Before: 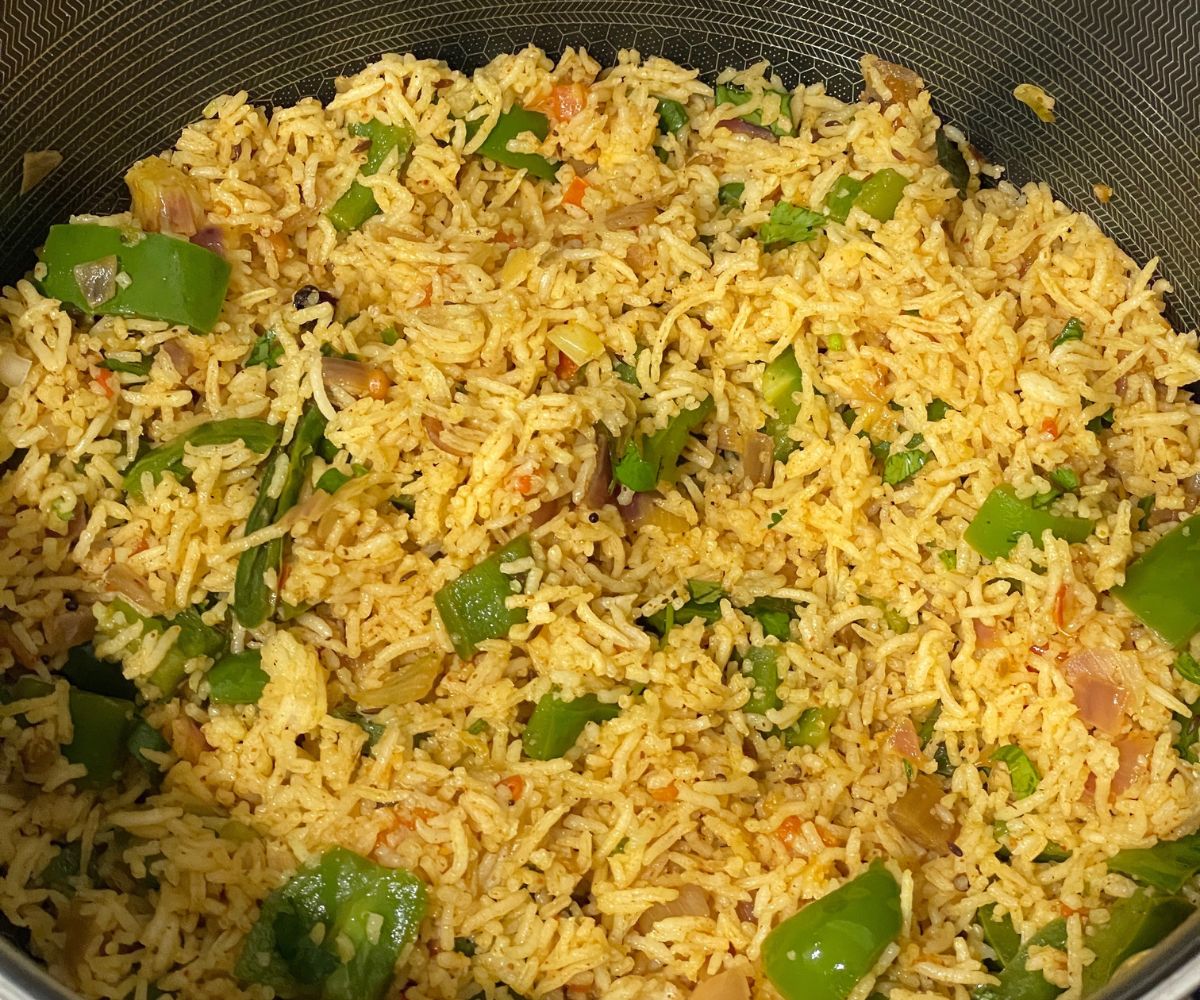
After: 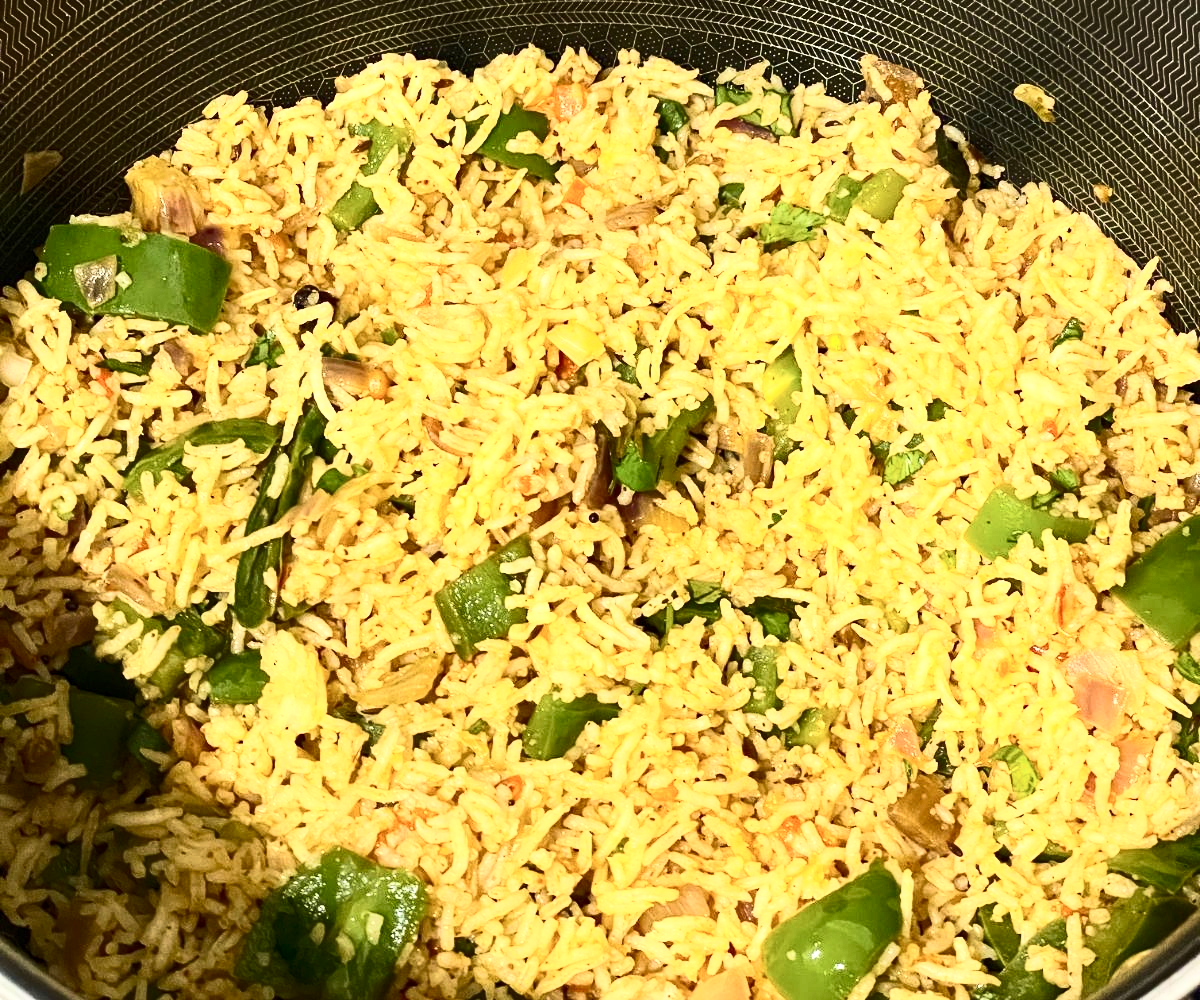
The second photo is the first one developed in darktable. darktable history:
contrast brightness saturation: contrast 0.607, brightness 0.32, saturation 0.144
local contrast: highlights 101%, shadows 103%, detail 120%, midtone range 0.2
velvia: on, module defaults
